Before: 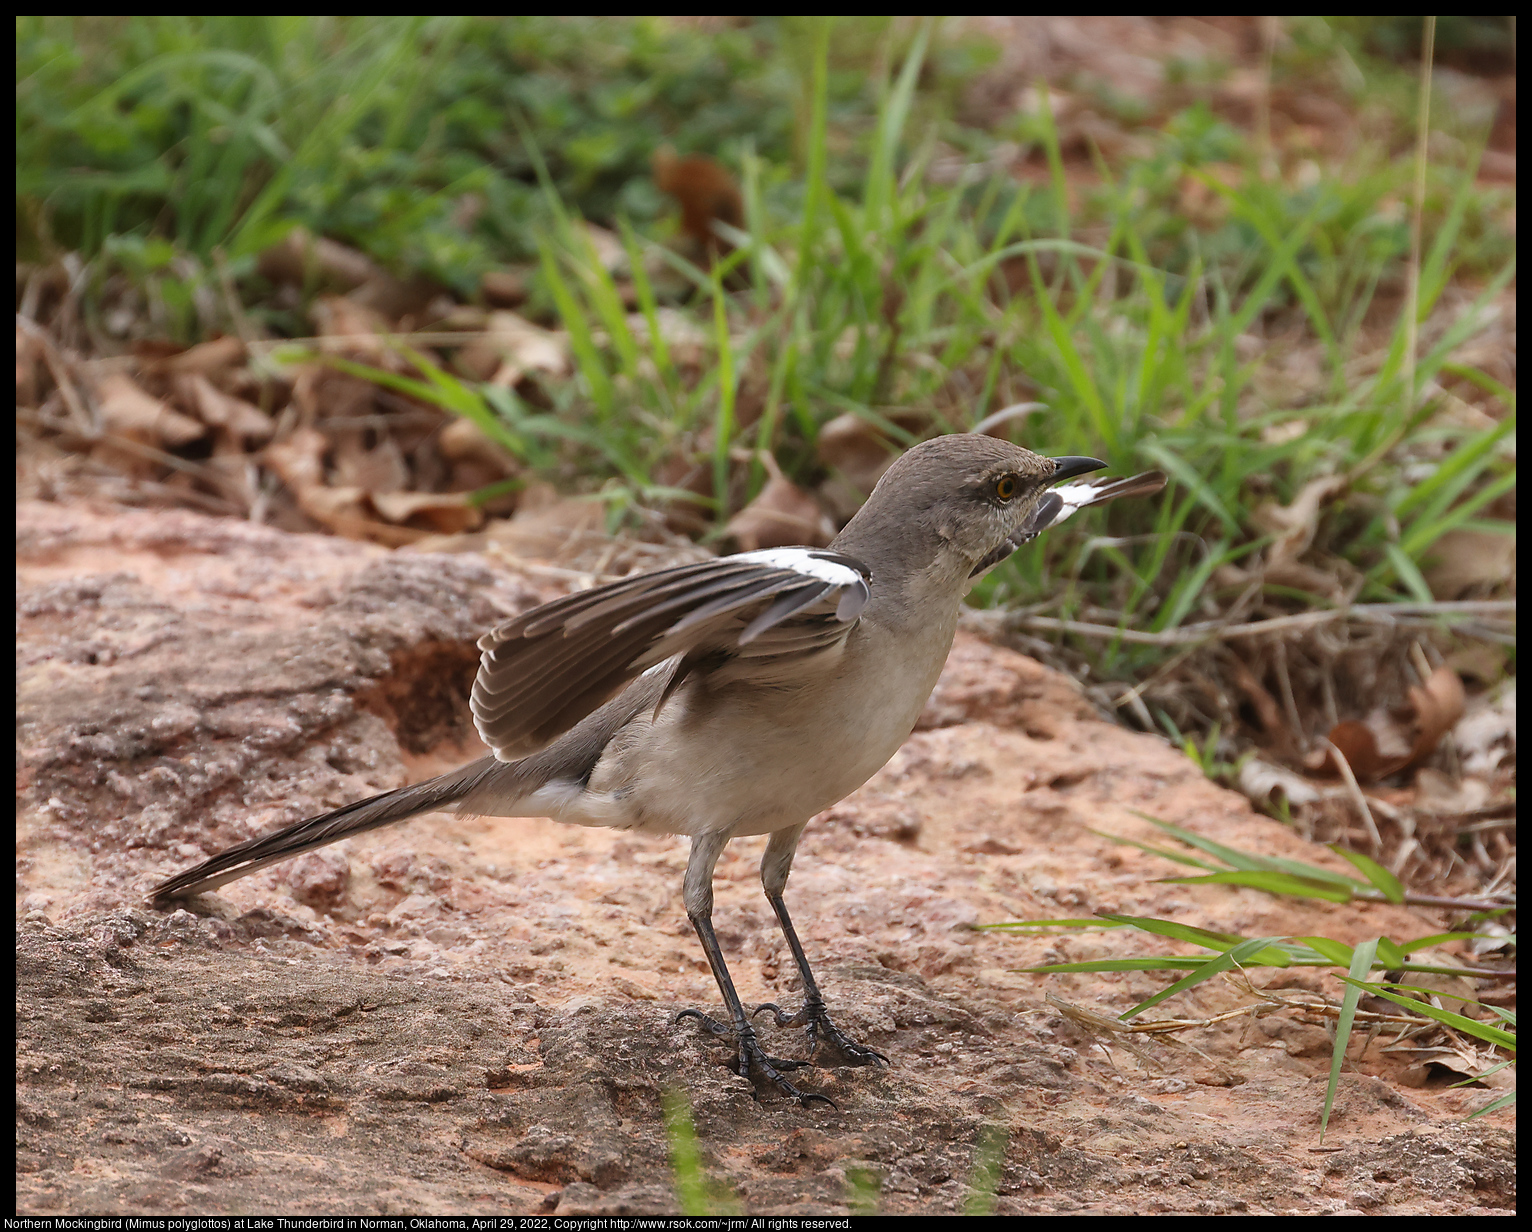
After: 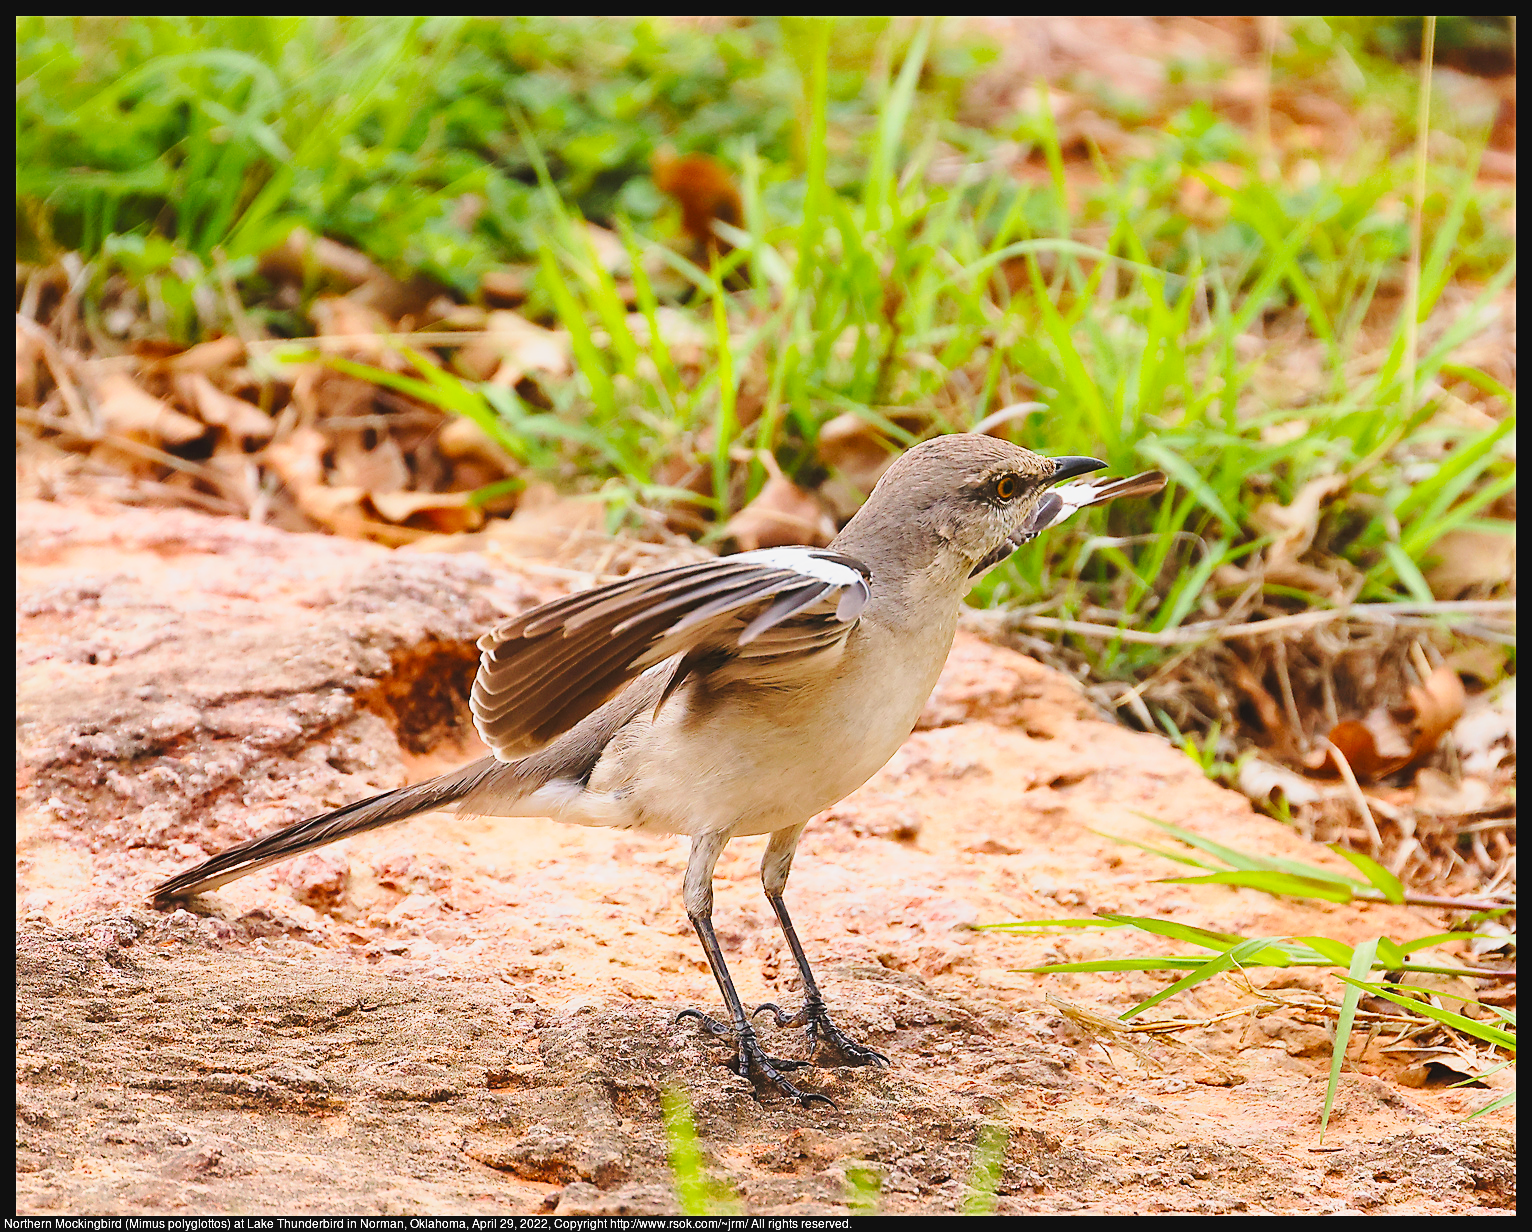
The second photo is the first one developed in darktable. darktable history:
velvia: strength 32.22%, mid-tones bias 0.204
tone curve: curves: ch0 [(0, 0.047) (0.199, 0.263) (0.47, 0.555) (0.805, 0.839) (1, 0.962)], color space Lab, independent channels, preserve colors none
base curve: curves: ch0 [(0, 0) (0.028, 0.03) (0.121, 0.232) (0.46, 0.748) (0.859, 0.968) (1, 1)], preserve colors none
sharpen: on, module defaults
tone equalizer: edges refinement/feathering 500, mask exposure compensation -1.57 EV, preserve details no
